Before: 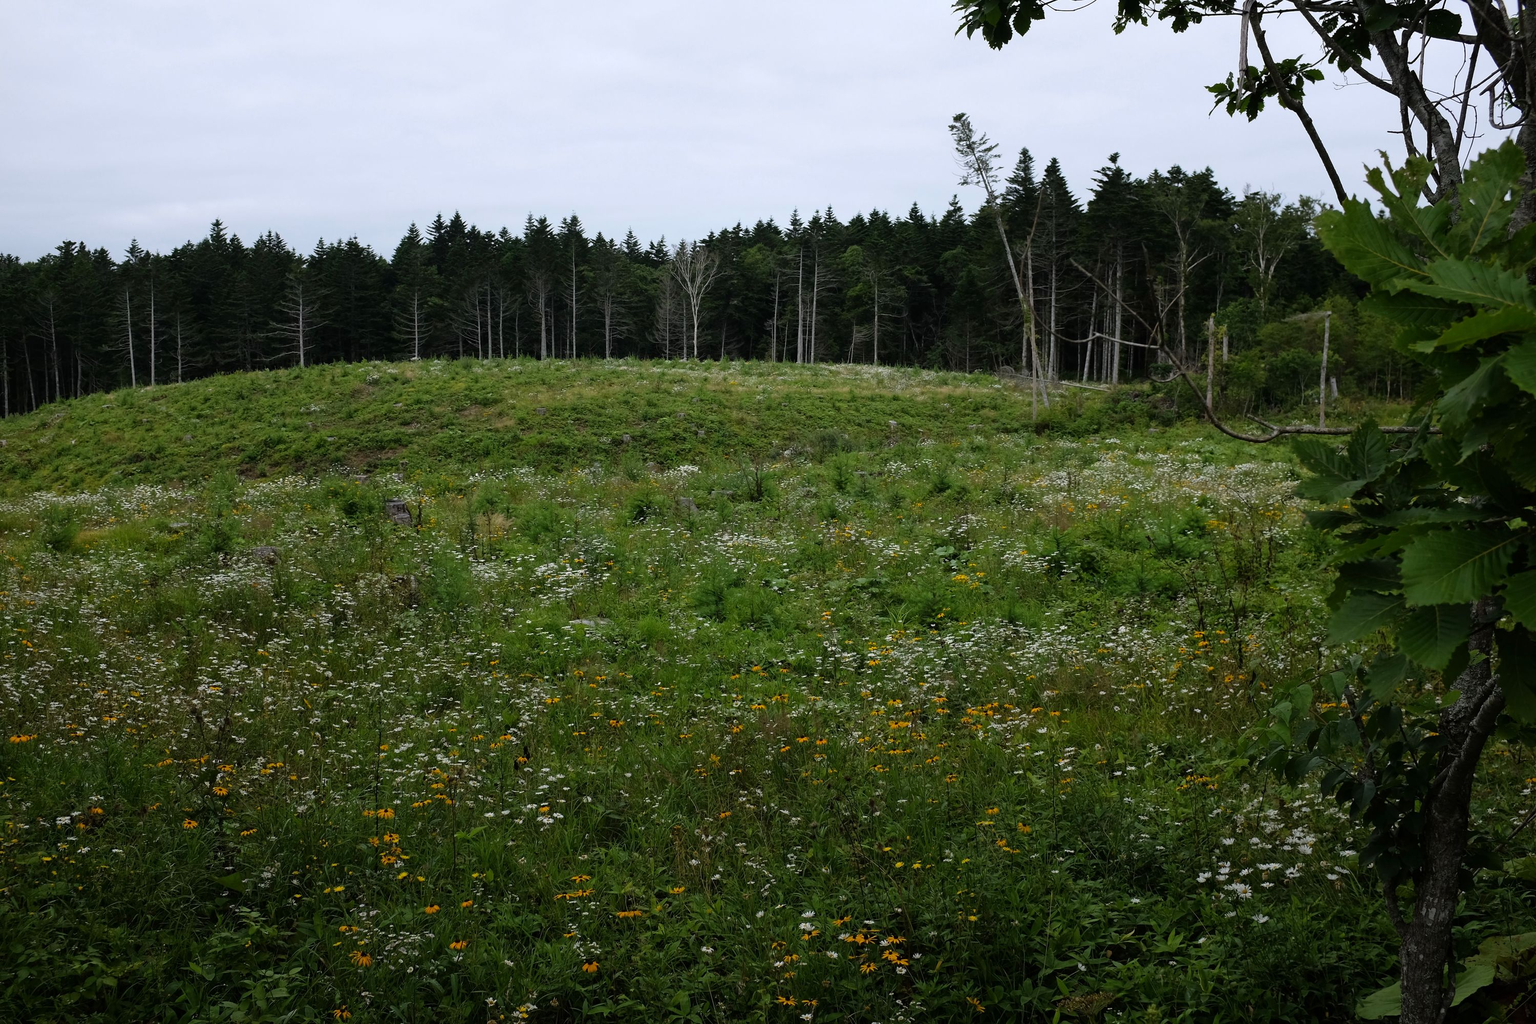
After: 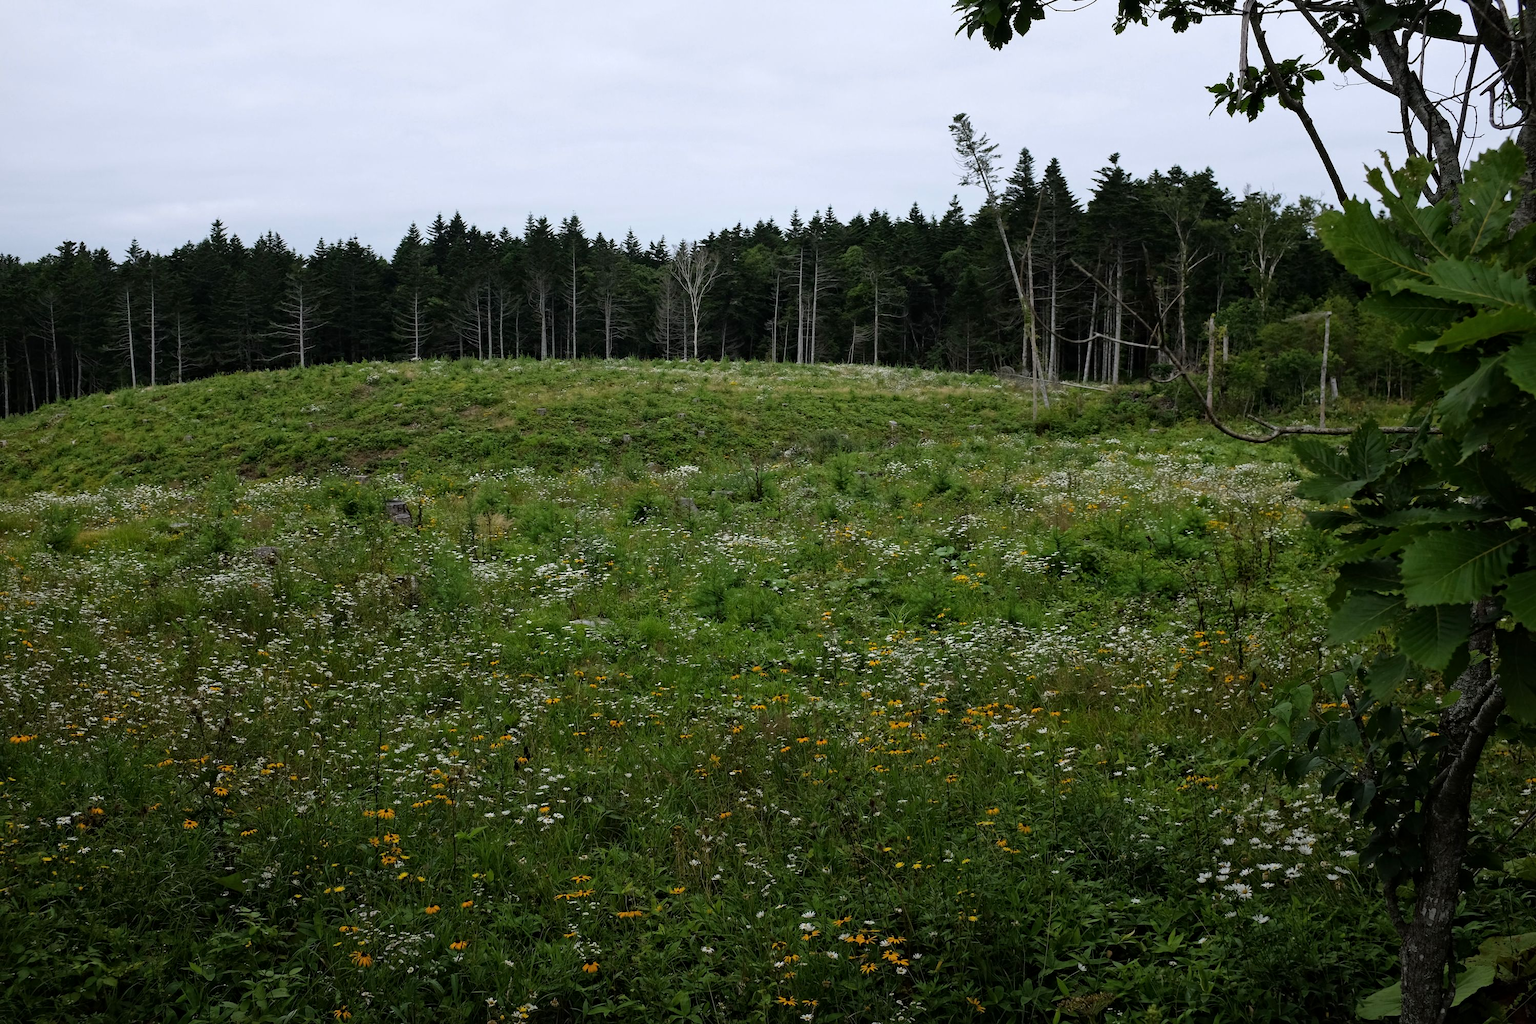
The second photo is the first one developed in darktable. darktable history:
local contrast: mode bilateral grid, contrast 29, coarseness 15, detail 115%, midtone range 0.2
